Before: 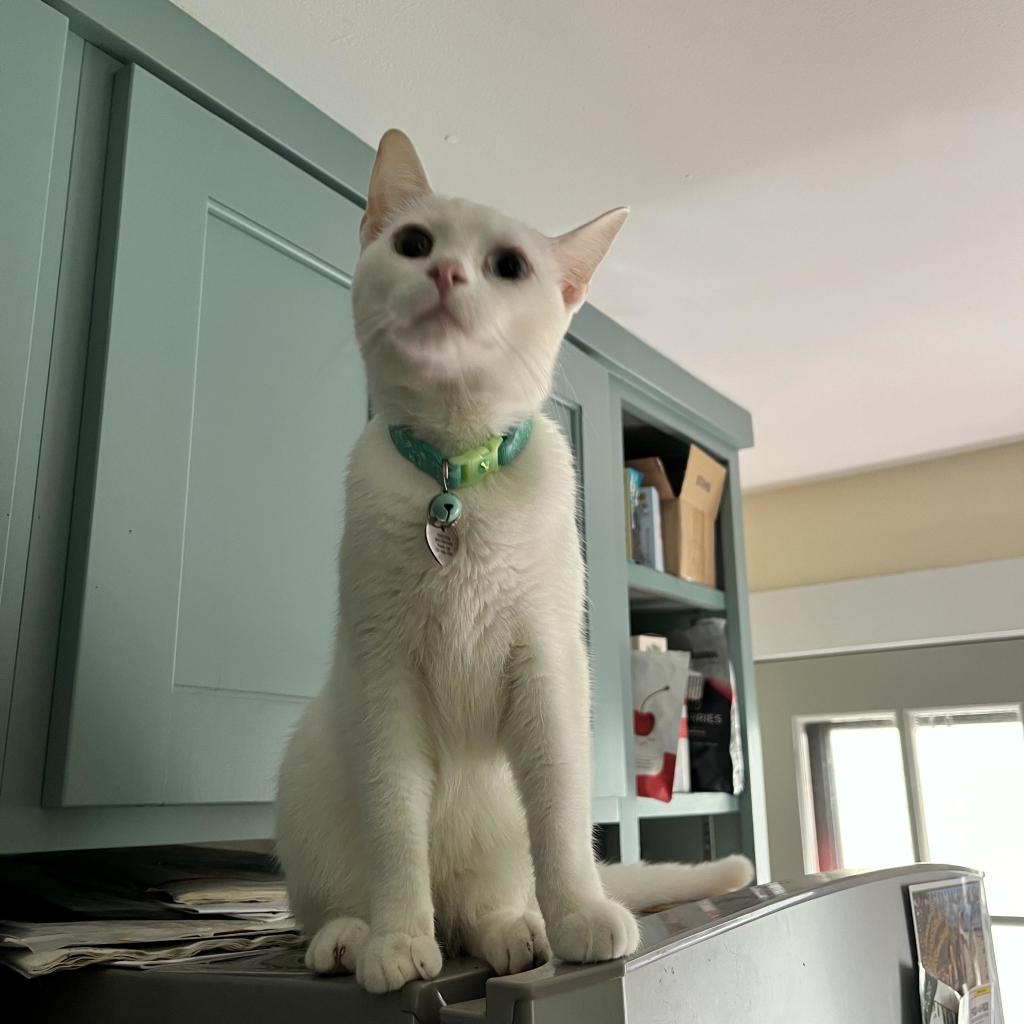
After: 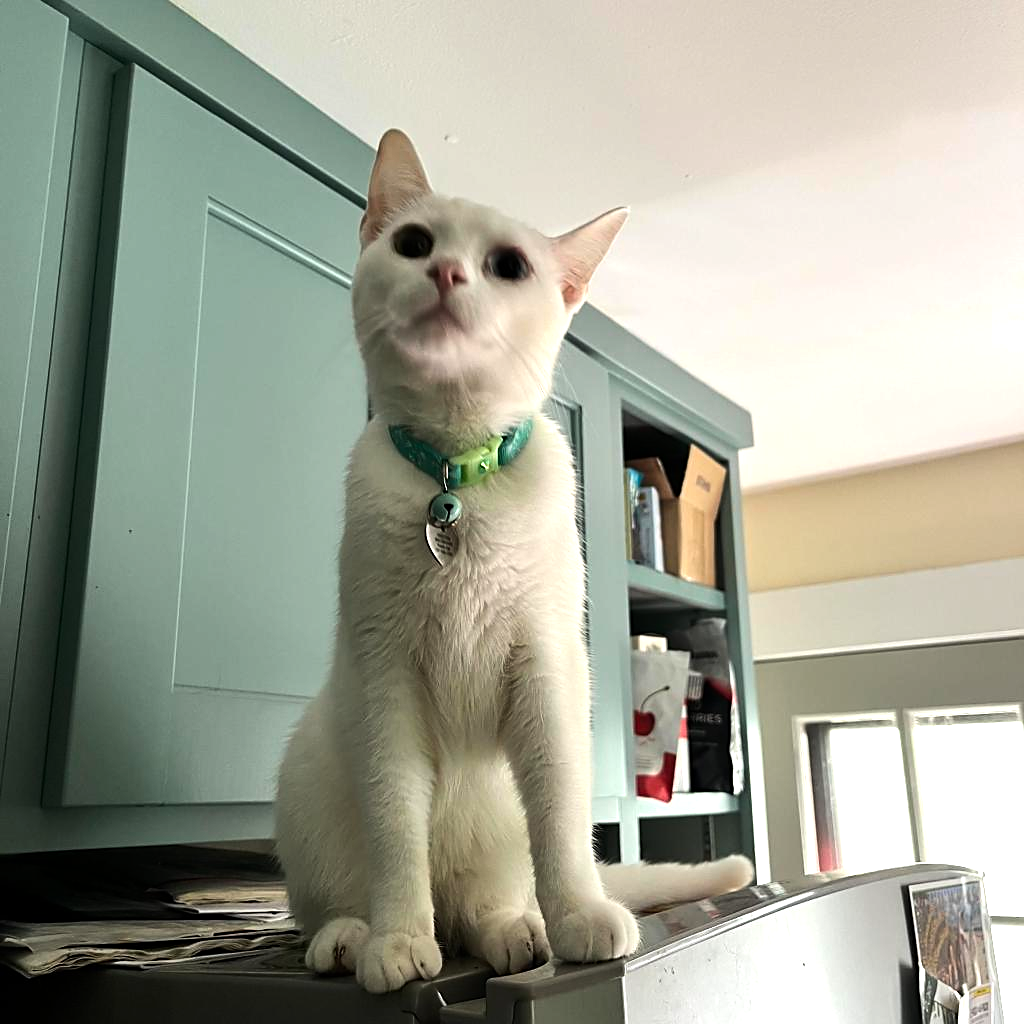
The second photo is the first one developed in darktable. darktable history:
tone equalizer: -8 EV -0.75 EV, -7 EV -0.7 EV, -6 EV -0.6 EV, -5 EV -0.4 EV, -3 EV 0.4 EV, -2 EV 0.6 EV, -1 EV 0.7 EV, +0 EV 0.75 EV, edges refinement/feathering 500, mask exposure compensation -1.57 EV, preserve details no
sharpen: radius 1.864, amount 0.398, threshold 1.271
